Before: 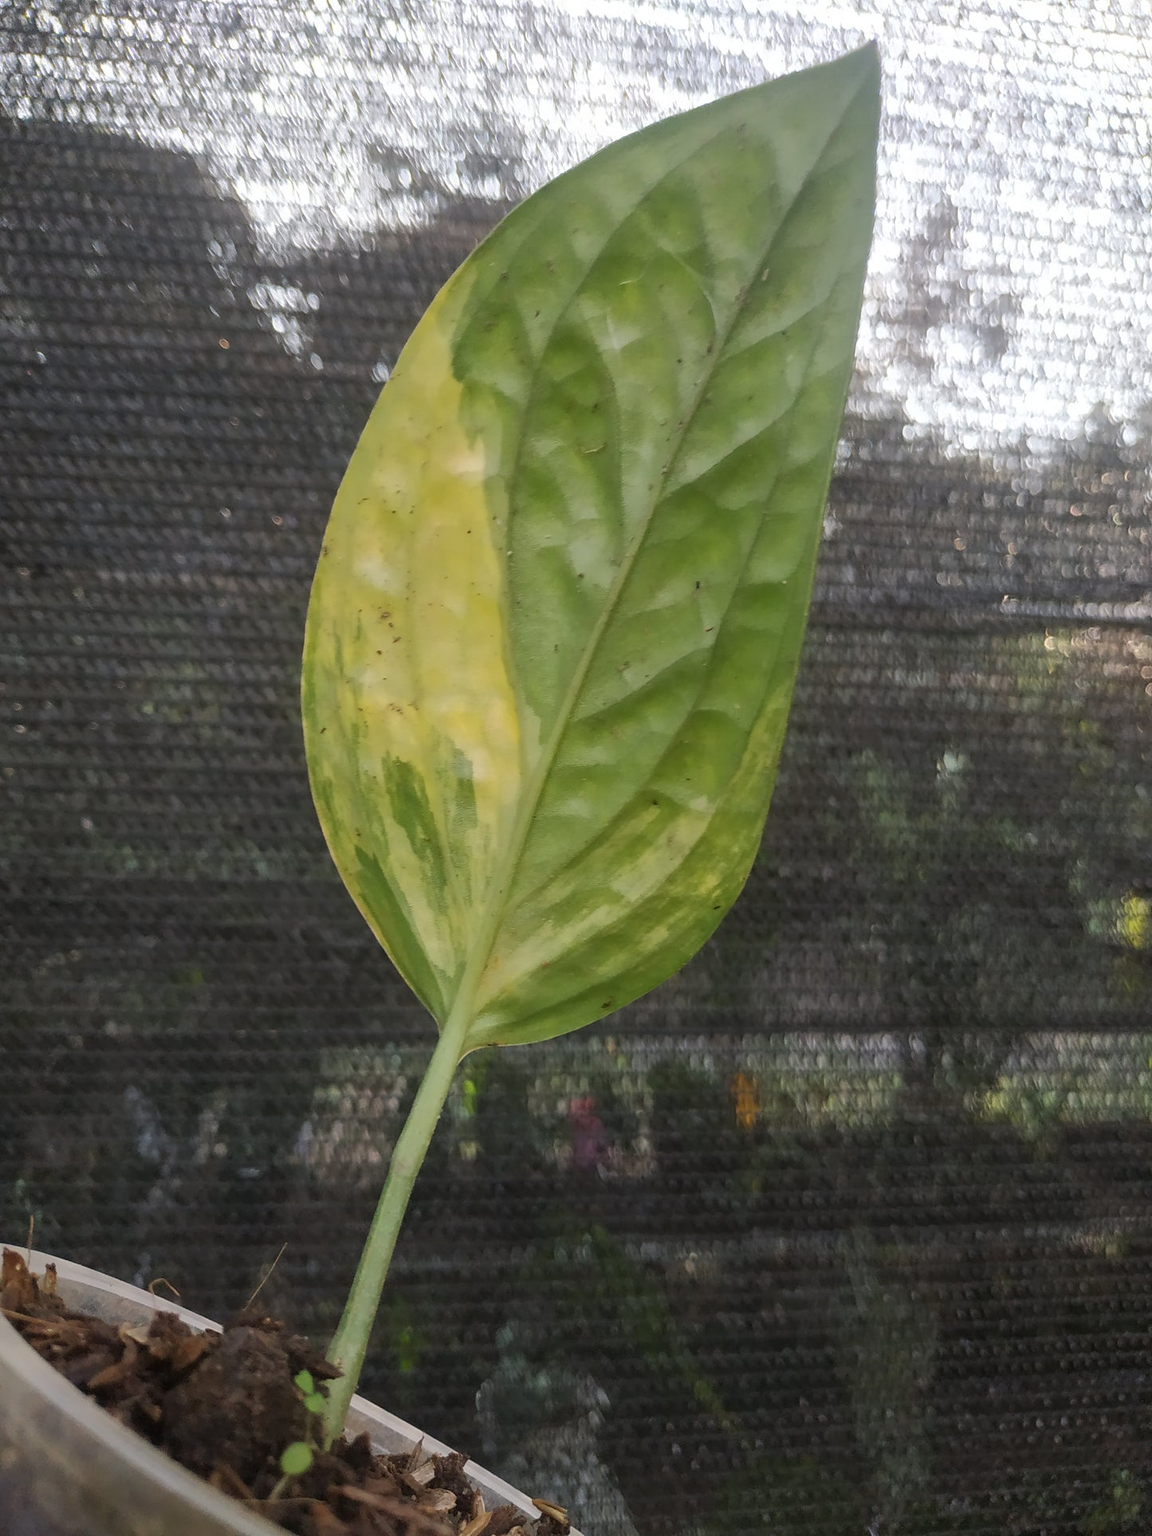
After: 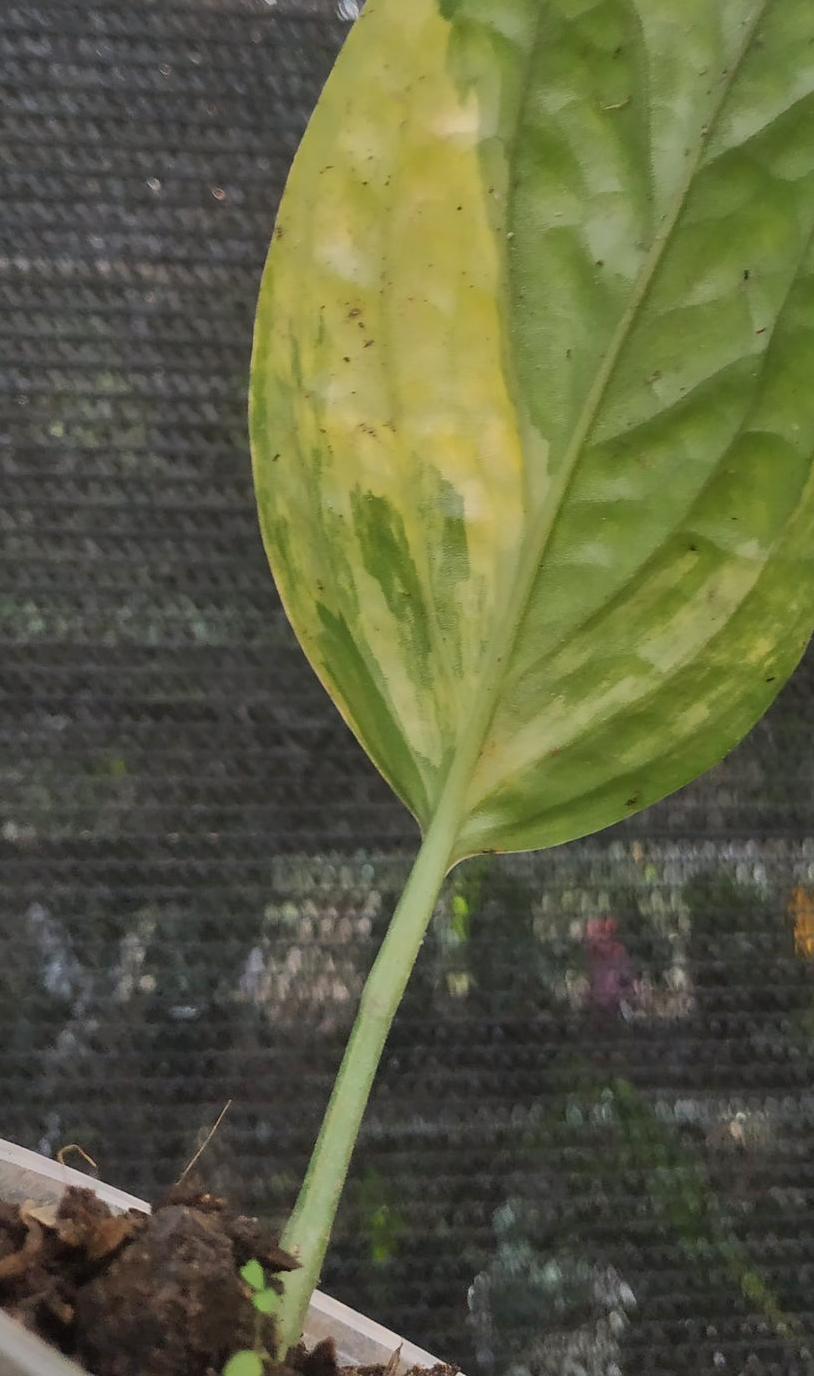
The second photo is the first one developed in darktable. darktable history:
shadows and highlights: low approximation 0.01, soften with gaussian
crop: left 8.966%, top 23.852%, right 34.699%, bottom 4.703%
